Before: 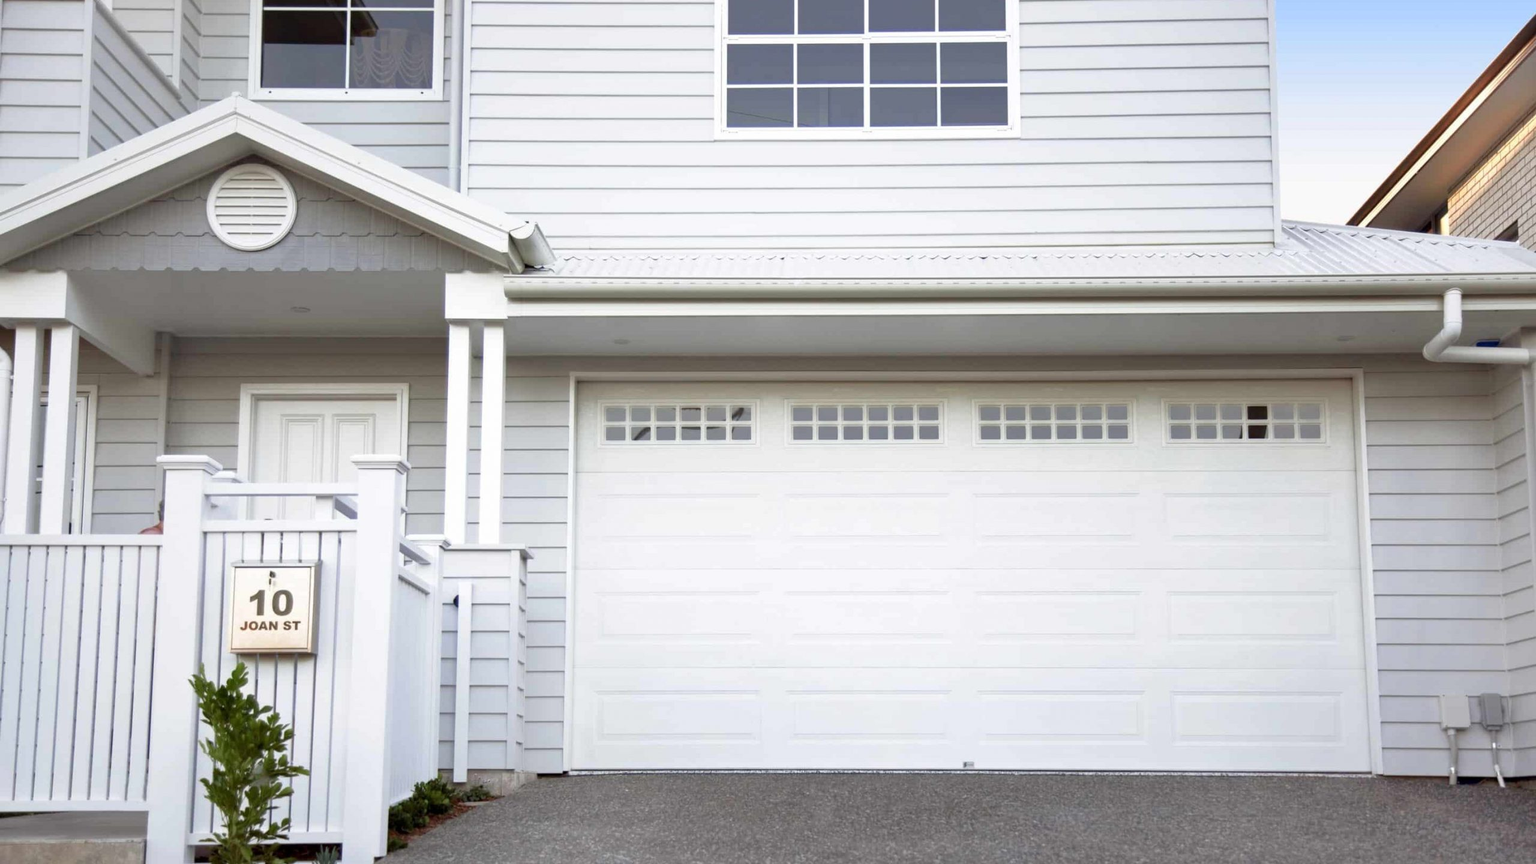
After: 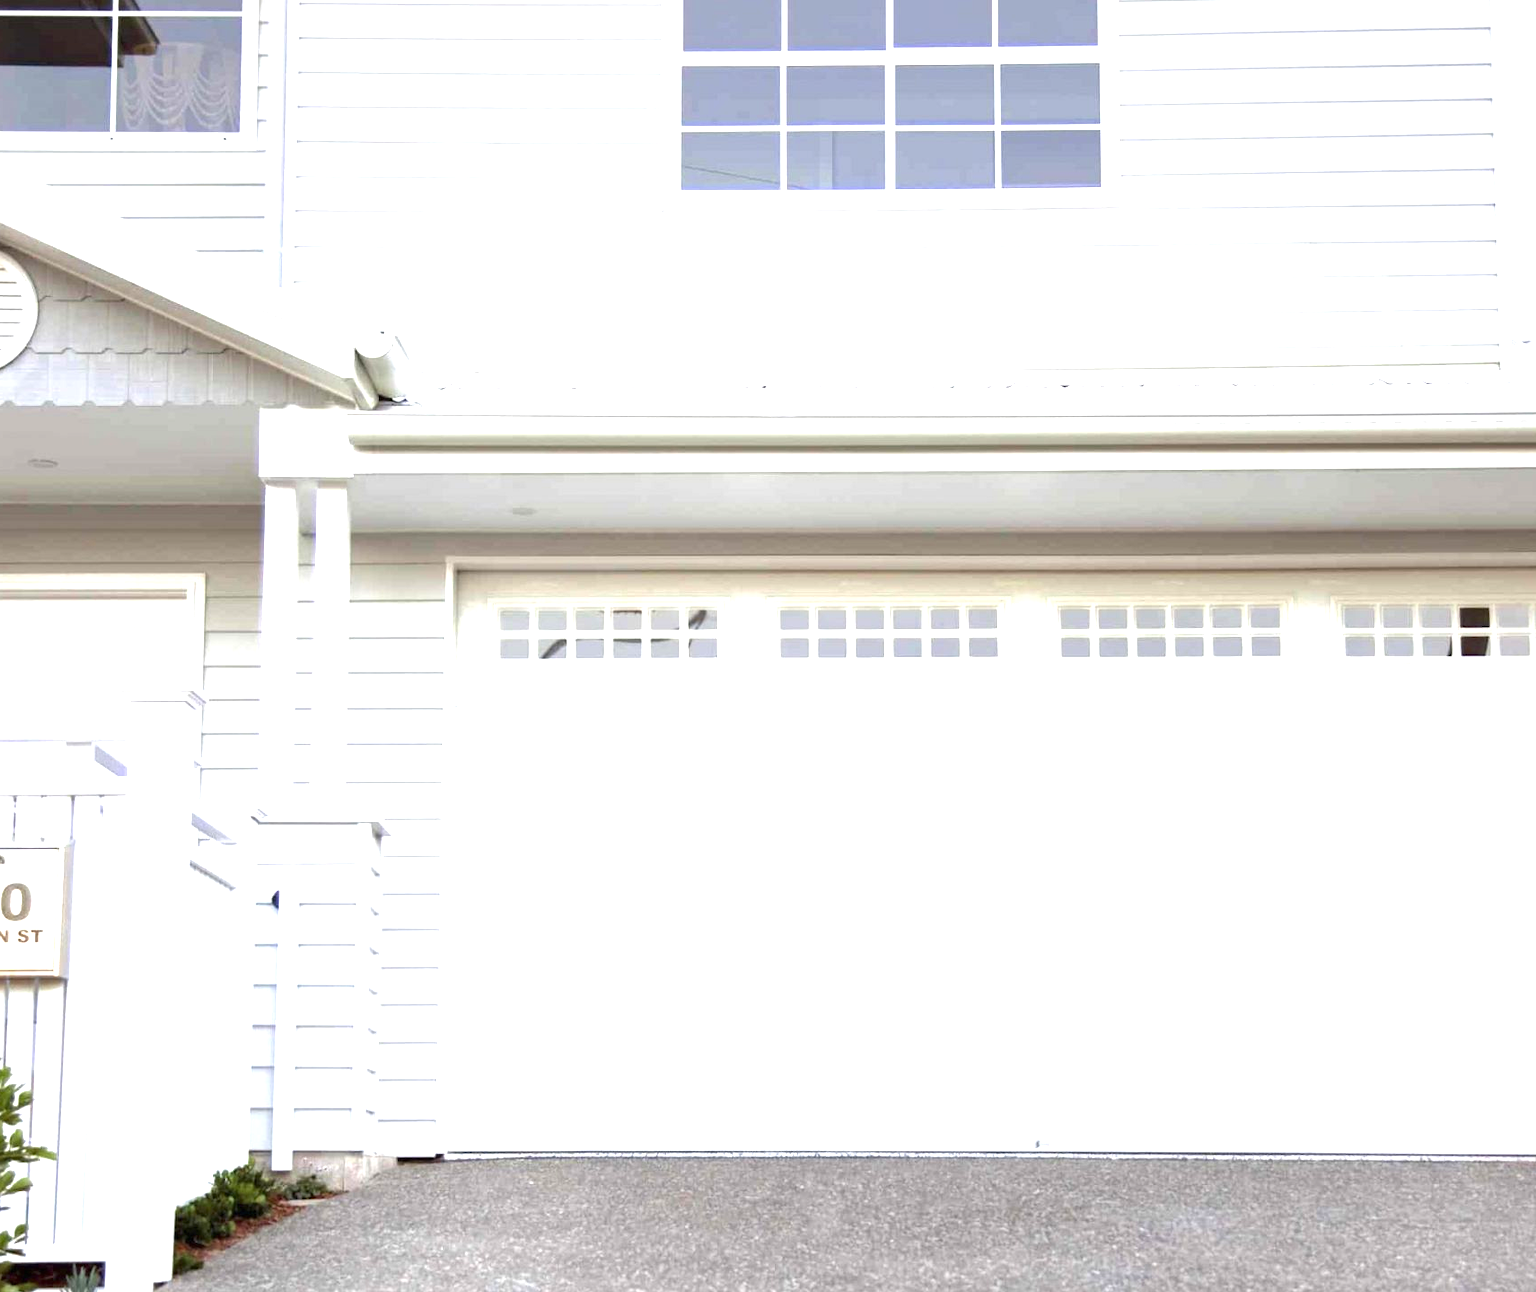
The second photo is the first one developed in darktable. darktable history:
exposure: black level correction 0, exposure 1.45 EV, compensate exposure bias true, compensate highlight preservation false
crop and rotate: left 17.732%, right 15.423%
